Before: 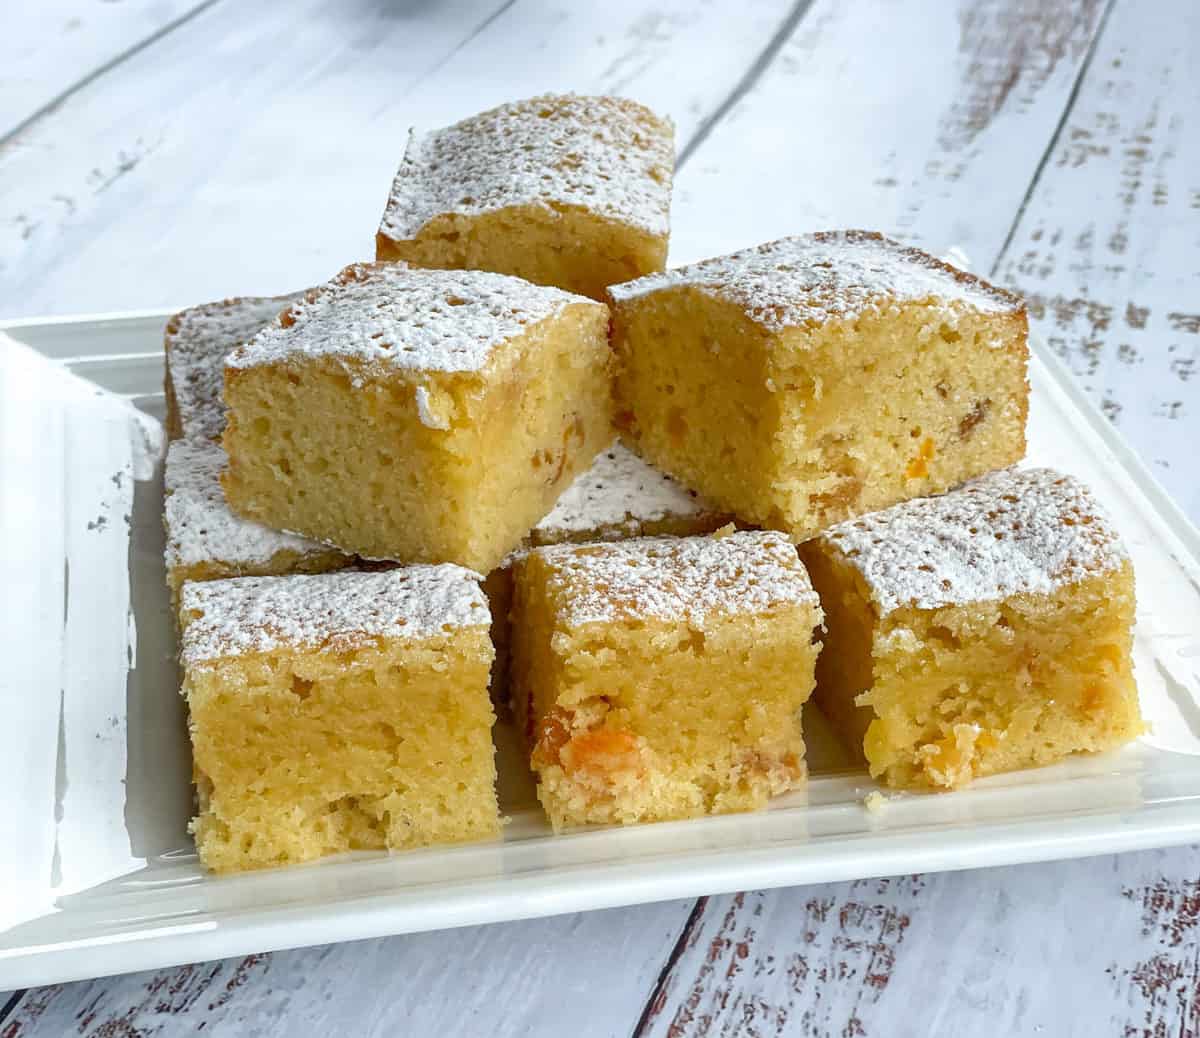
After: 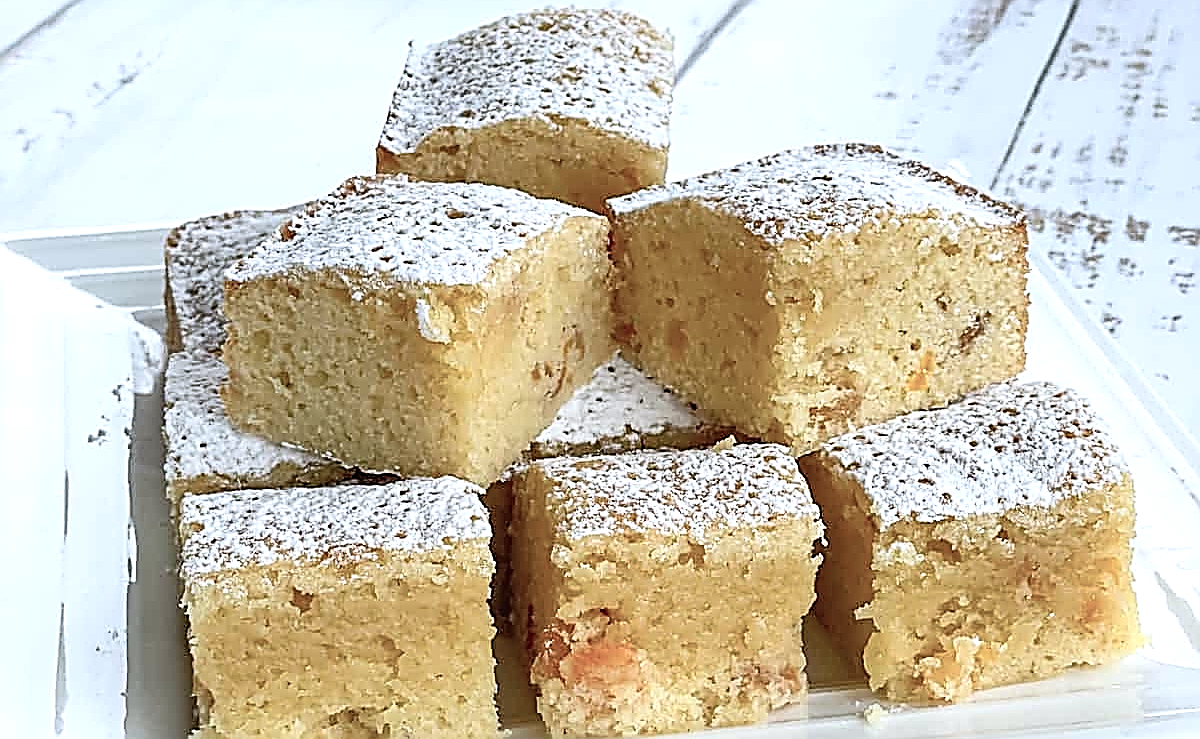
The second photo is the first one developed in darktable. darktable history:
tone curve: curves: ch0 [(0, 0) (0.003, 0.032) (0.011, 0.033) (0.025, 0.036) (0.044, 0.046) (0.069, 0.069) (0.1, 0.108) (0.136, 0.157) (0.177, 0.208) (0.224, 0.256) (0.277, 0.313) (0.335, 0.379) (0.399, 0.444) (0.468, 0.514) (0.543, 0.595) (0.623, 0.687) (0.709, 0.772) (0.801, 0.854) (0.898, 0.933) (1, 1)], color space Lab, independent channels, preserve colors none
crop and rotate: top 8.466%, bottom 20.321%
sharpen: amount 1.99
color balance rgb: highlights gain › luminance 16.331%, highlights gain › chroma 2.948%, highlights gain › hue 261.88°, linear chroma grading › shadows -2.447%, linear chroma grading › highlights -14.863%, linear chroma grading › global chroma -9.733%, linear chroma grading › mid-tones -10.23%, perceptual saturation grading › global saturation 0.014%
